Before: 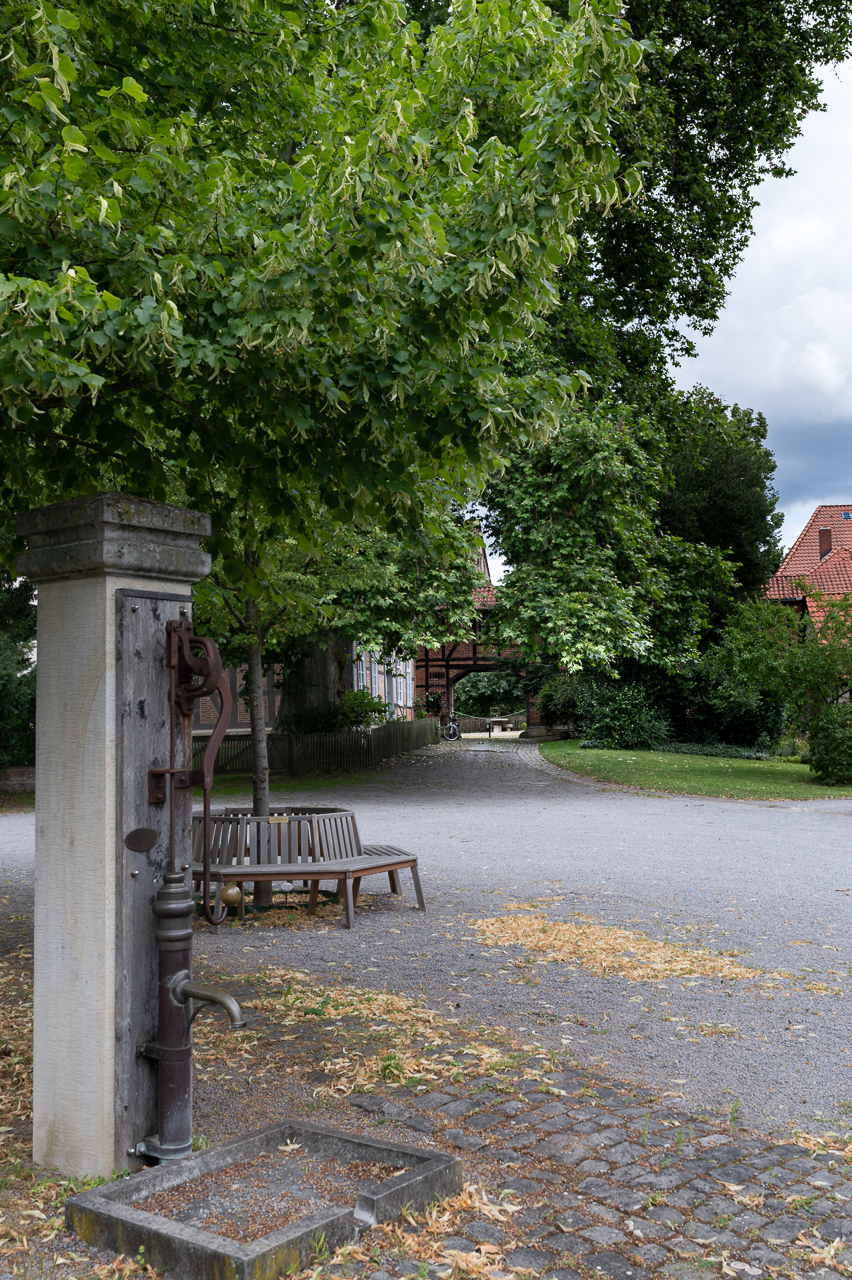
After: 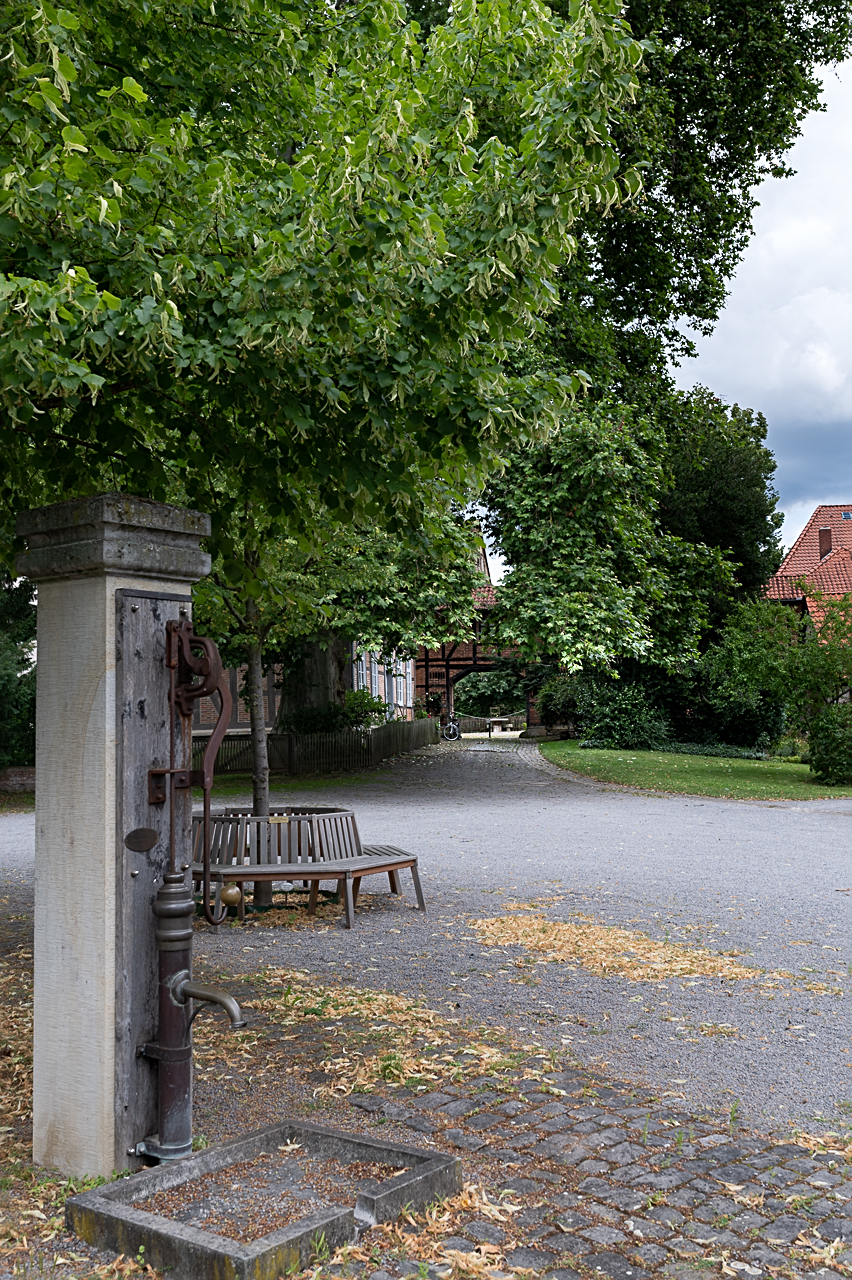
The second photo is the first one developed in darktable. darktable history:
sharpen: radius 2.213, amount 0.387, threshold 0.109
color calibration: illuminant same as pipeline (D50), adaptation none (bypass), x 0.334, y 0.334, temperature 5011 K
